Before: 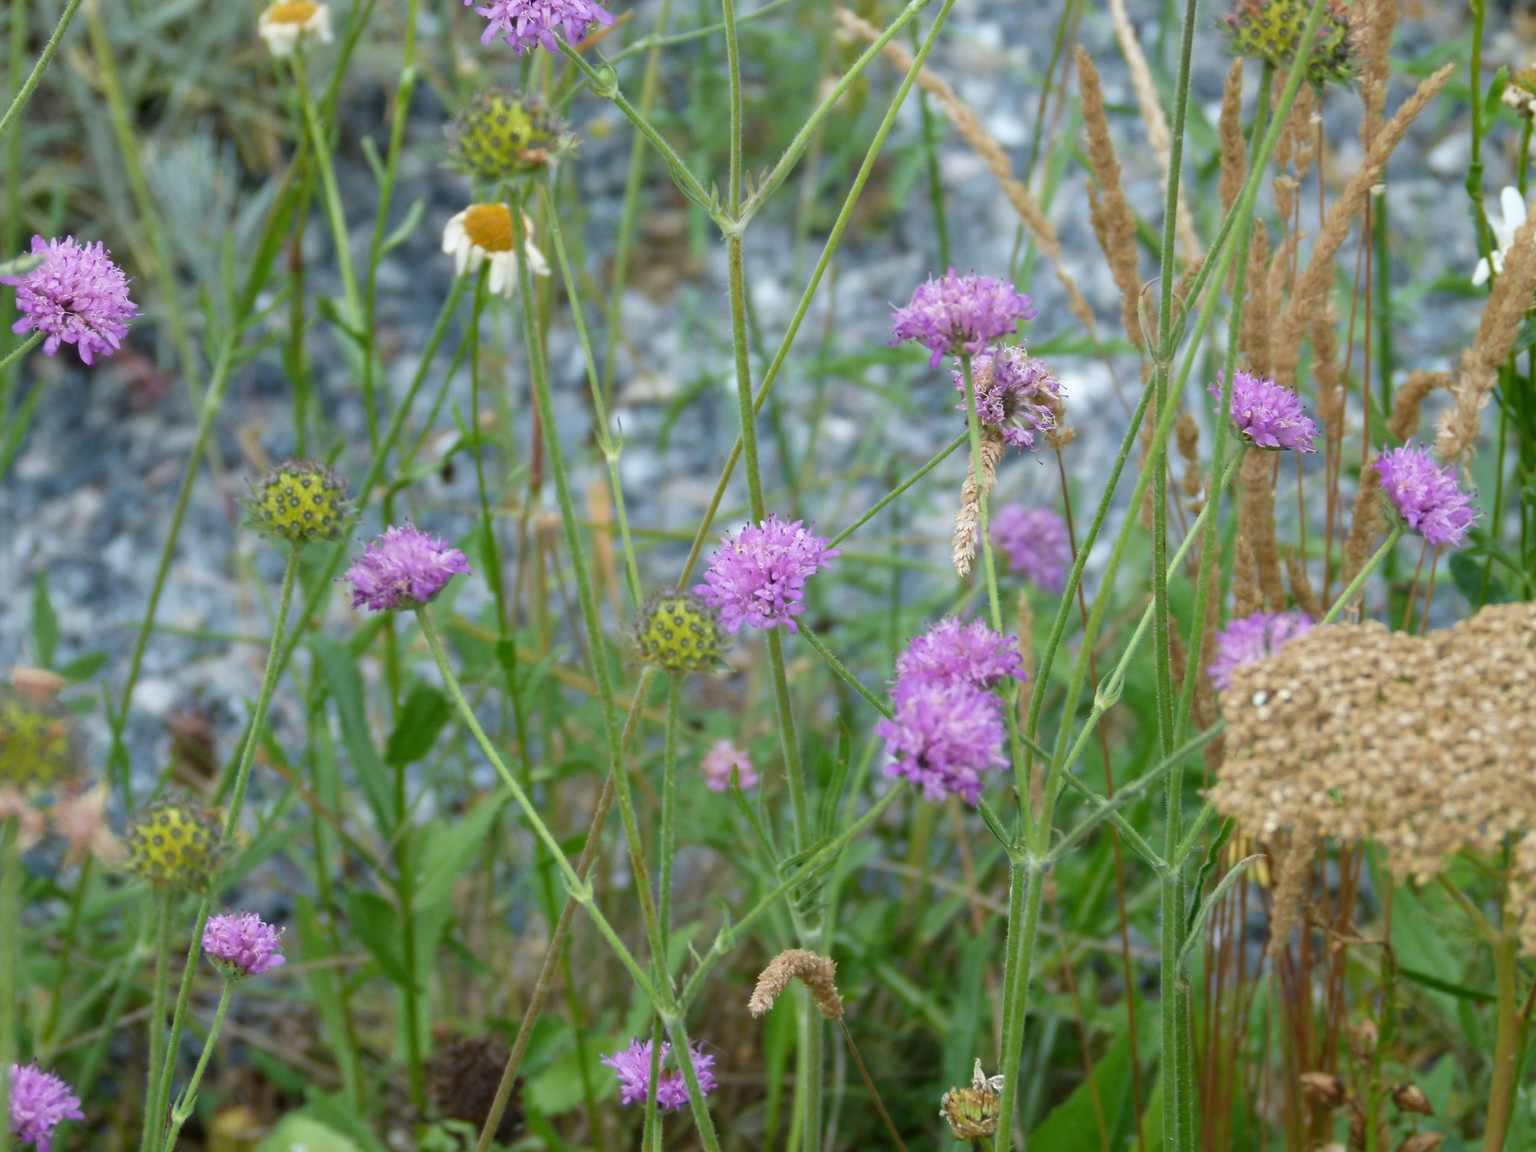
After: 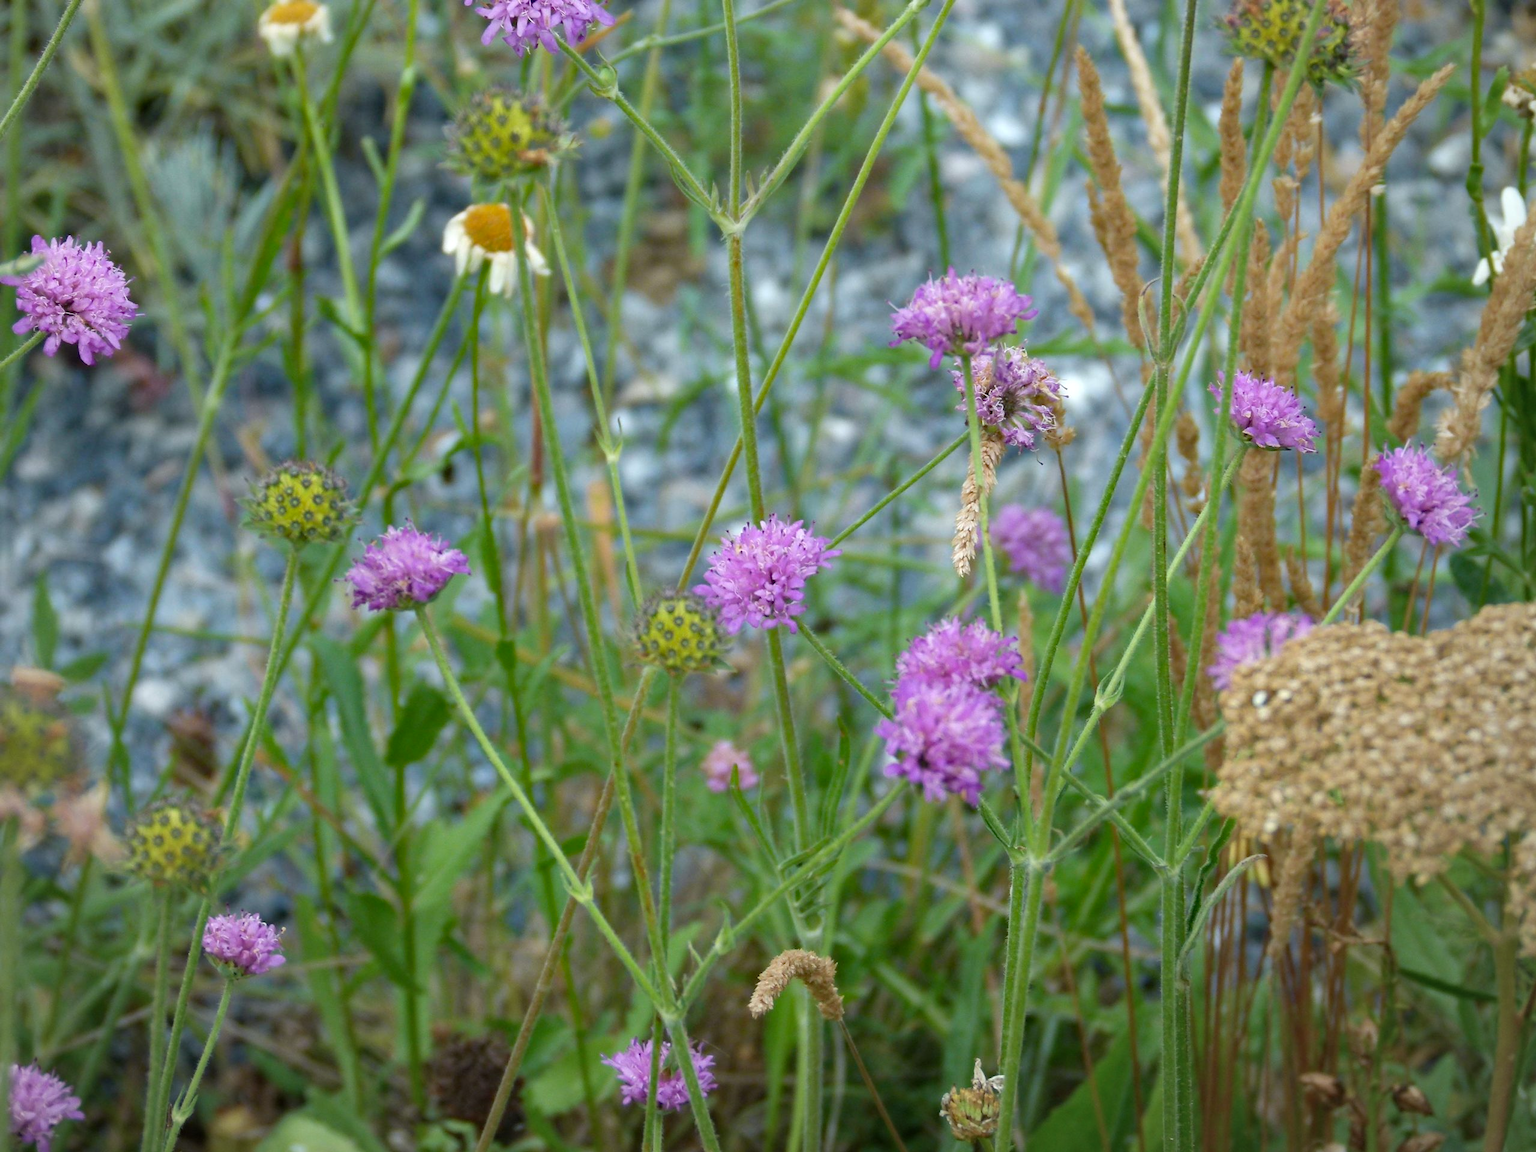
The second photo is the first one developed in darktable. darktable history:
haze removal: compatibility mode true, adaptive false
vignetting: fall-off radius 94.6%, center (-0.056, -0.354)
